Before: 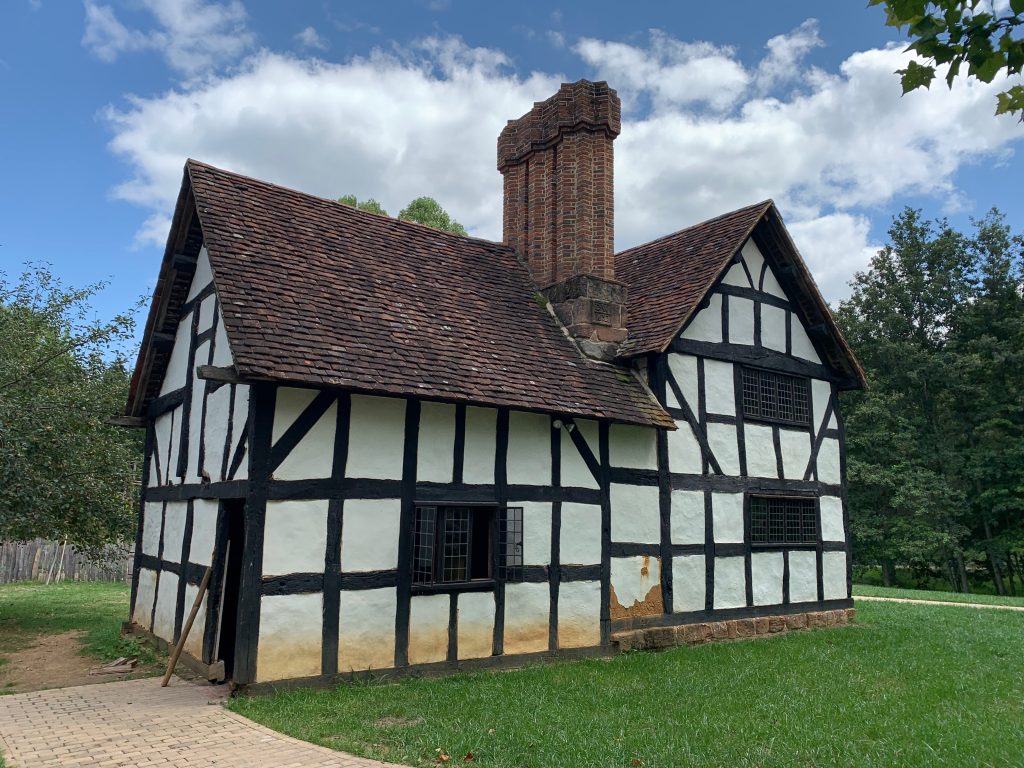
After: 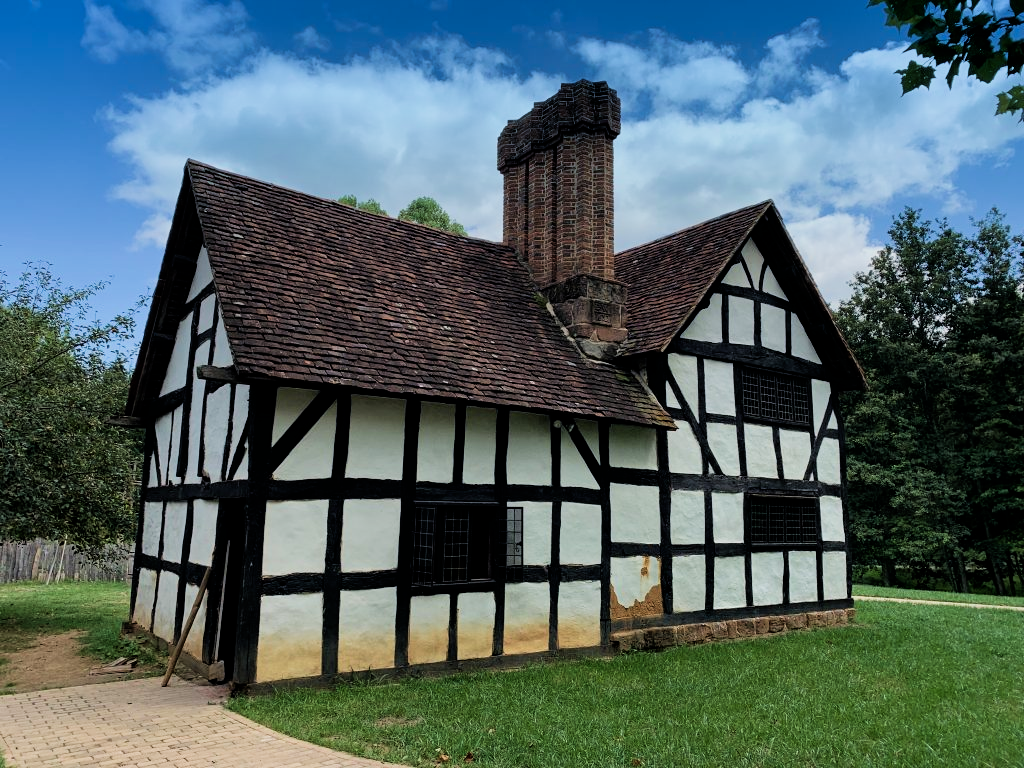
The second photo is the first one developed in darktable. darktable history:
graduated density: density 2.02 EV, hardness 44%, rotation 0.374°, offset 8.21, hue 208.8°, saturation 97%
velvia: on, module defaults
filmic rgb: black relative exposure -5 EV, white relative exposure 3.5 EV, hardness 3.19, contrast 1.2, highlights saturation mix -50%
